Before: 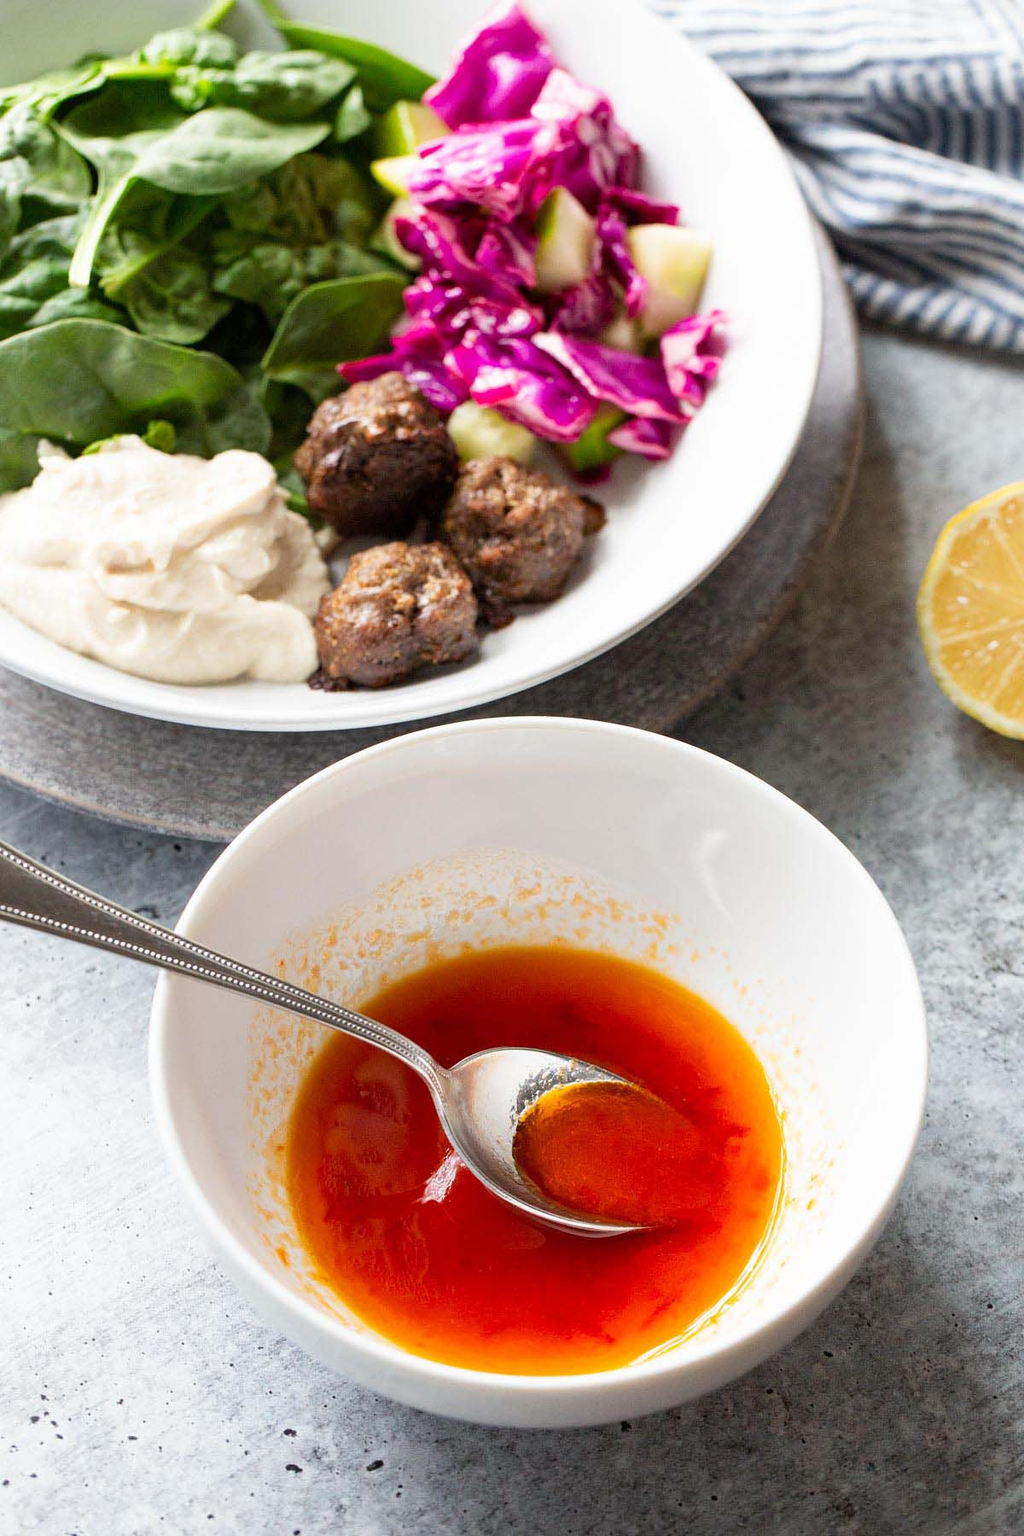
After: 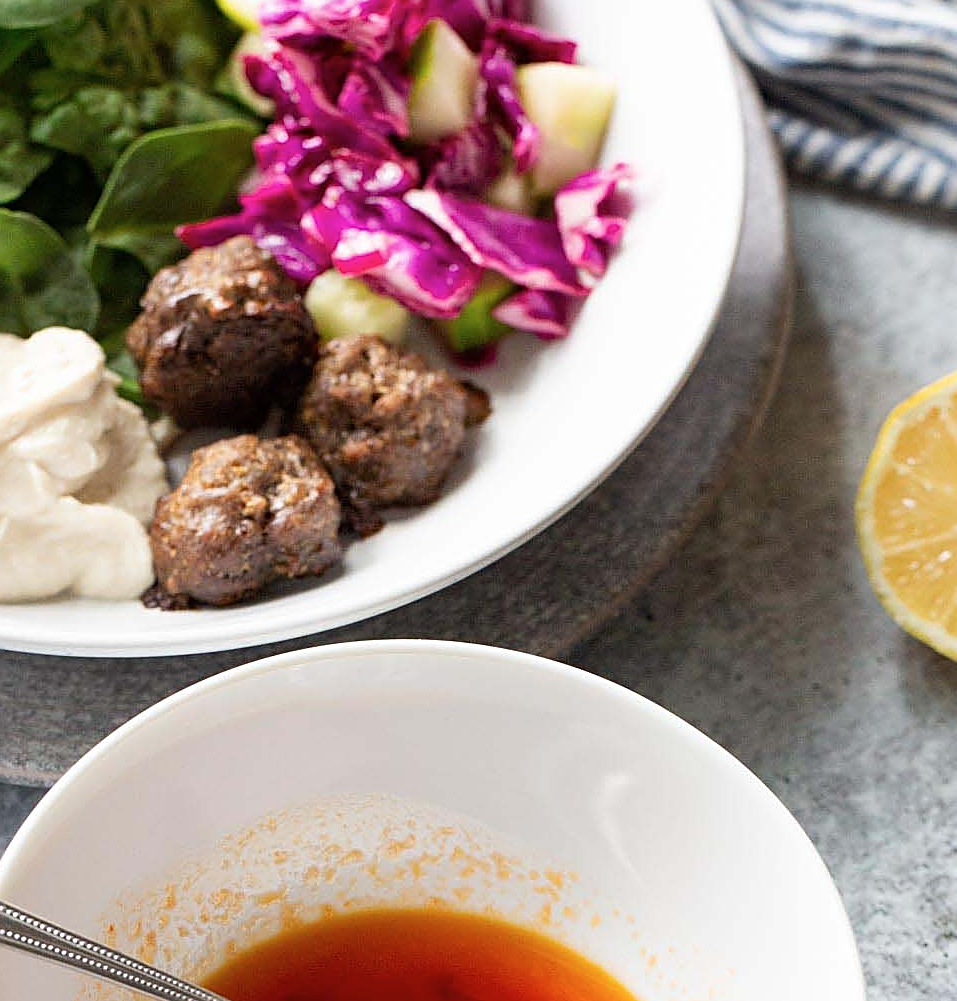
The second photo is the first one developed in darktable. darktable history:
sharpen: amount 0.583
contrast brightness saturation: saturation -0.066
crop: left 18.256%, top 11.123%, right 1.974%, bottom 33.266%
